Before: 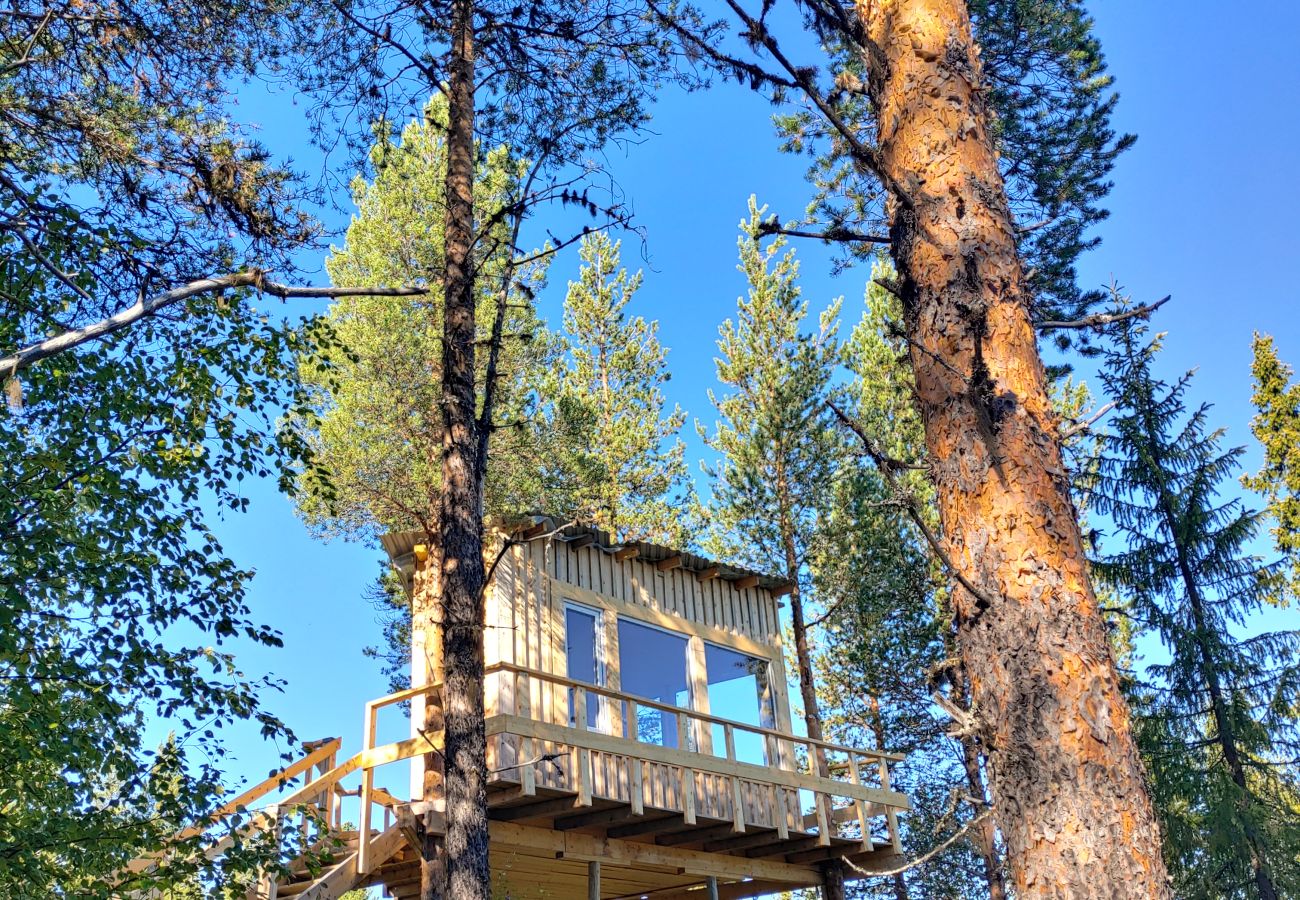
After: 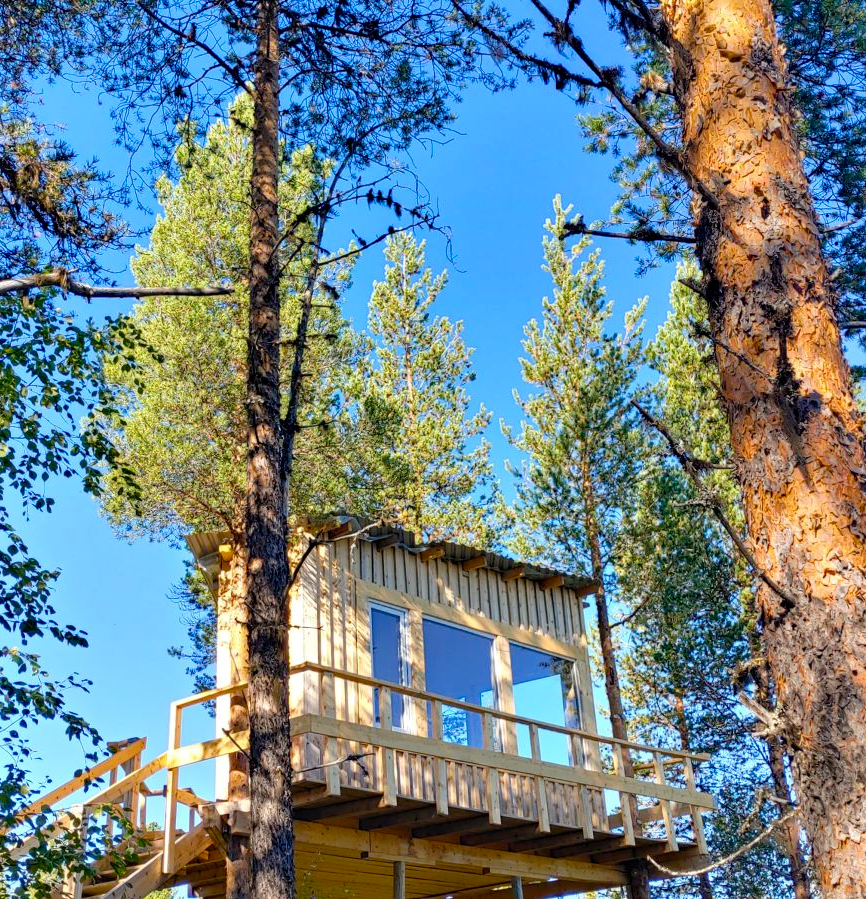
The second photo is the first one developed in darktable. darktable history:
crop and rotate: left 15.055%, right 18.278%
color balance rgb: perceptual saturation grading › global saturation 20%, perceptual saturation grading › highlights -25%, perceptual saturation grading › shadows 50%
